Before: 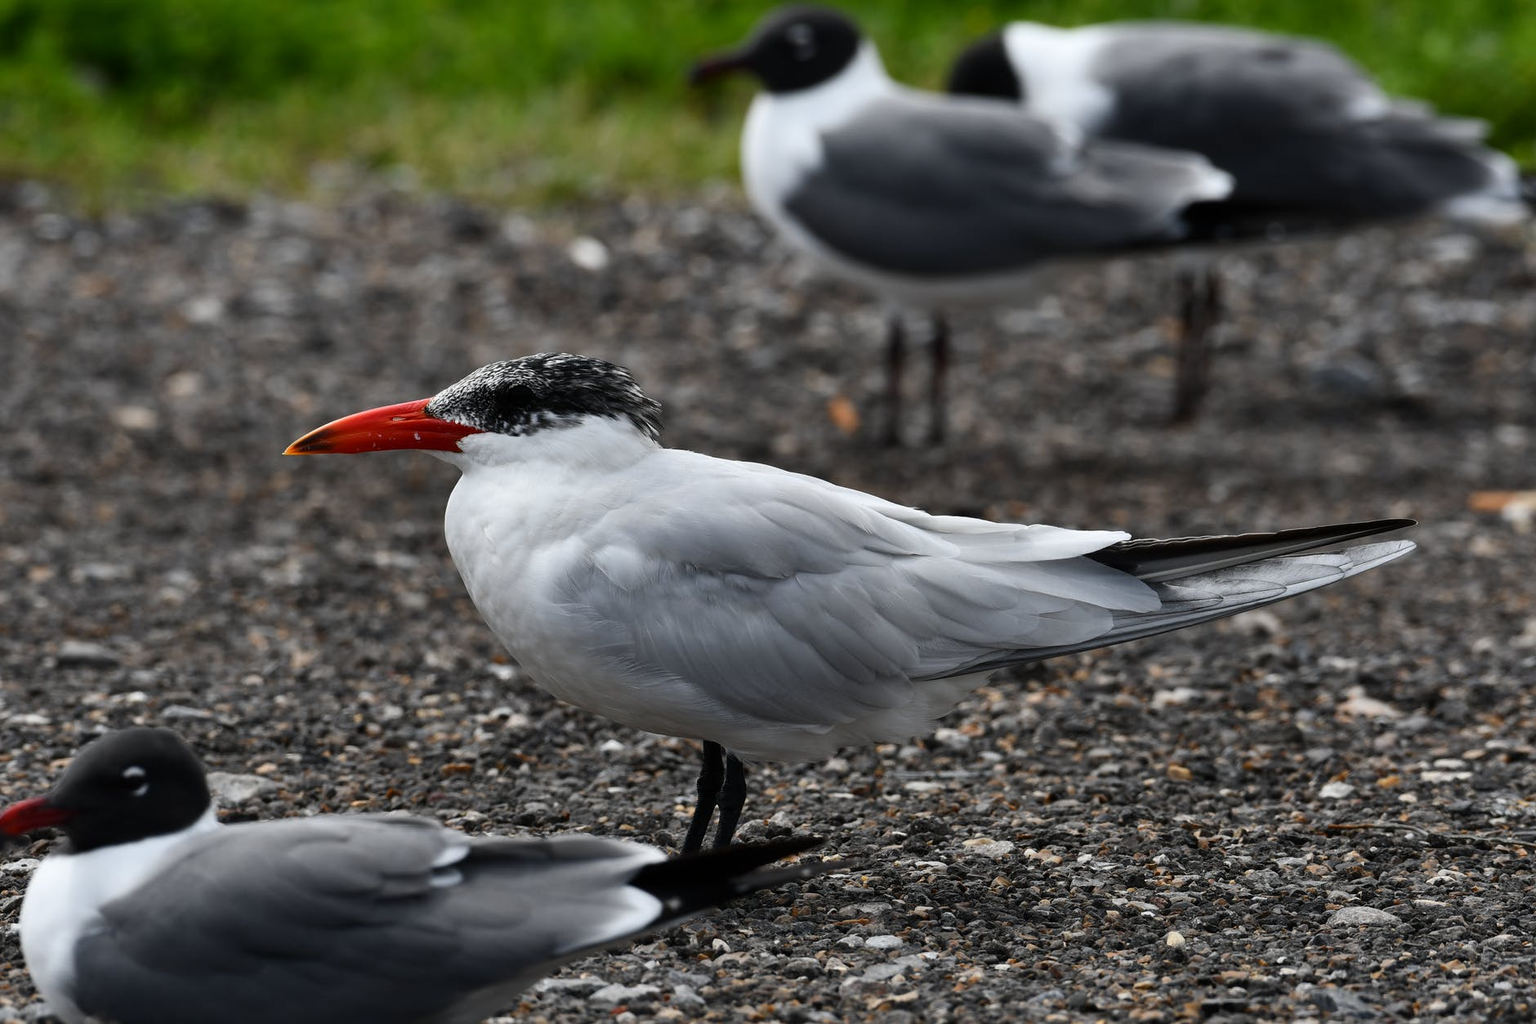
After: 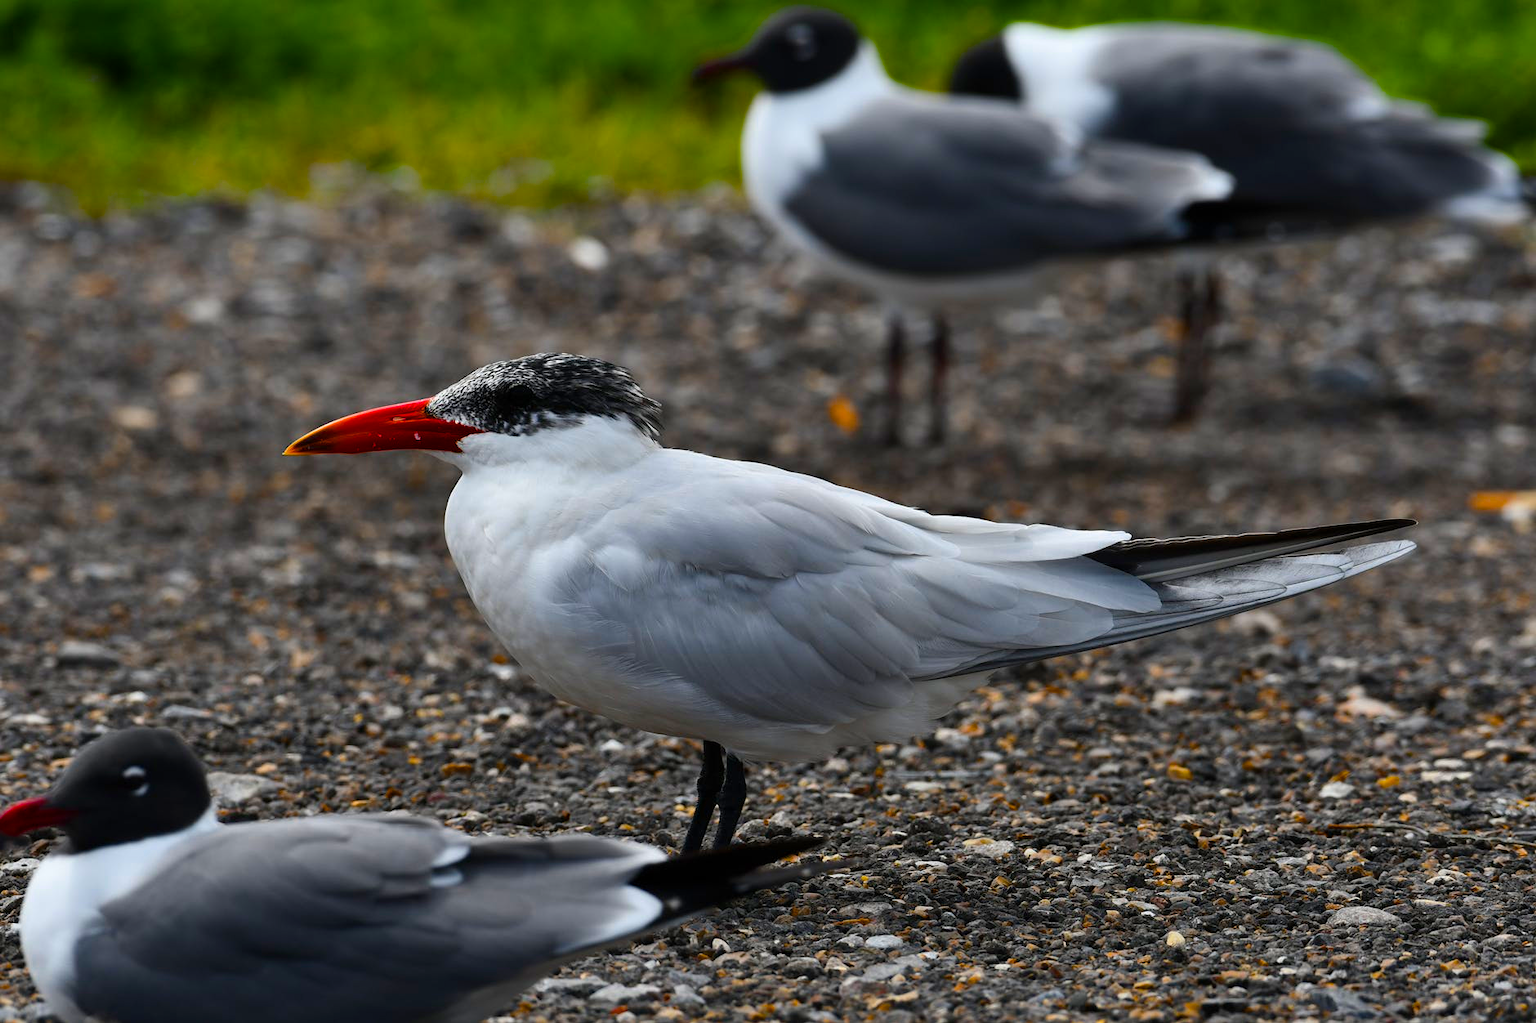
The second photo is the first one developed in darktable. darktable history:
color zones: curves: ch0 [(0, 0.5) (0.143, 0.5) (0.286, 0.5) (0.429, 0.495) (0.571, 0.437) (0.714, 0.44) (0.857, 0.496) (1, 0.5)]
color balance rgb: perceptual saturation grading › global saturation 100%
